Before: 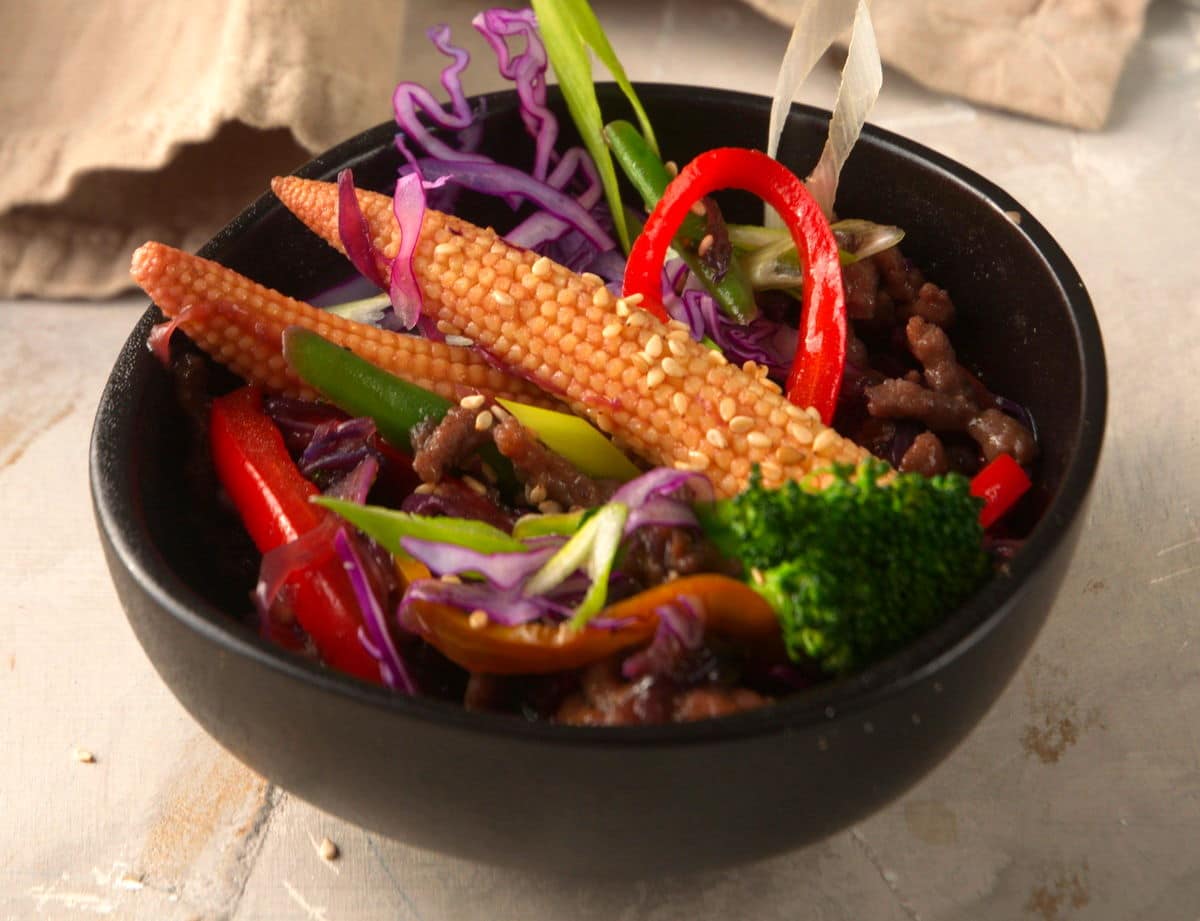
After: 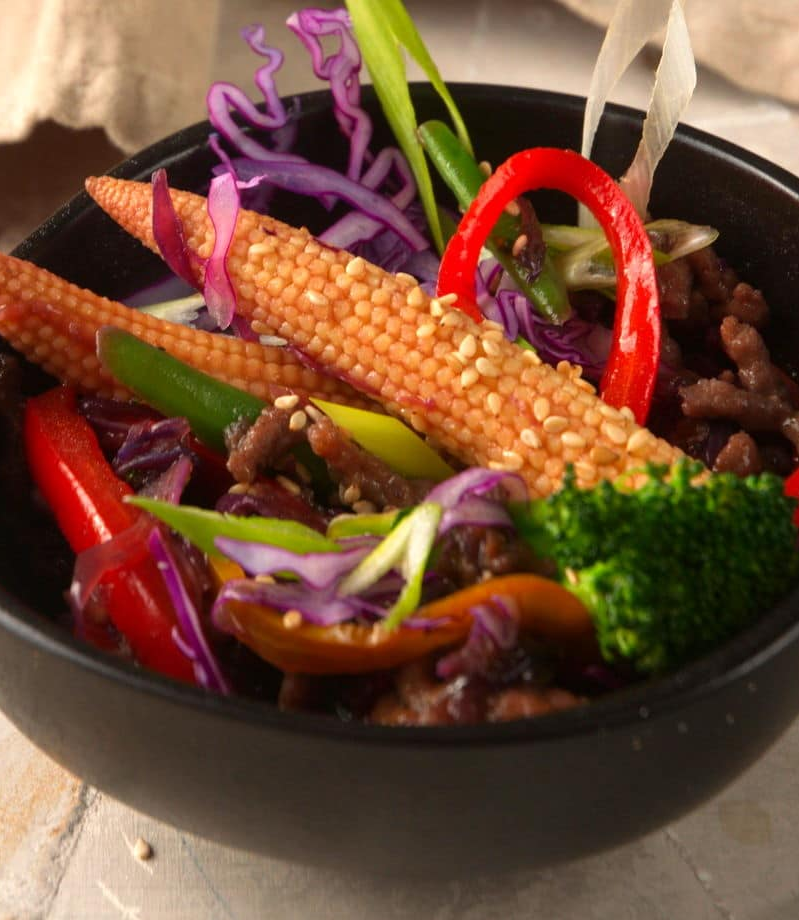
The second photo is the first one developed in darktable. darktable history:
crop and rotate: left 15.555%, right 17.807%
